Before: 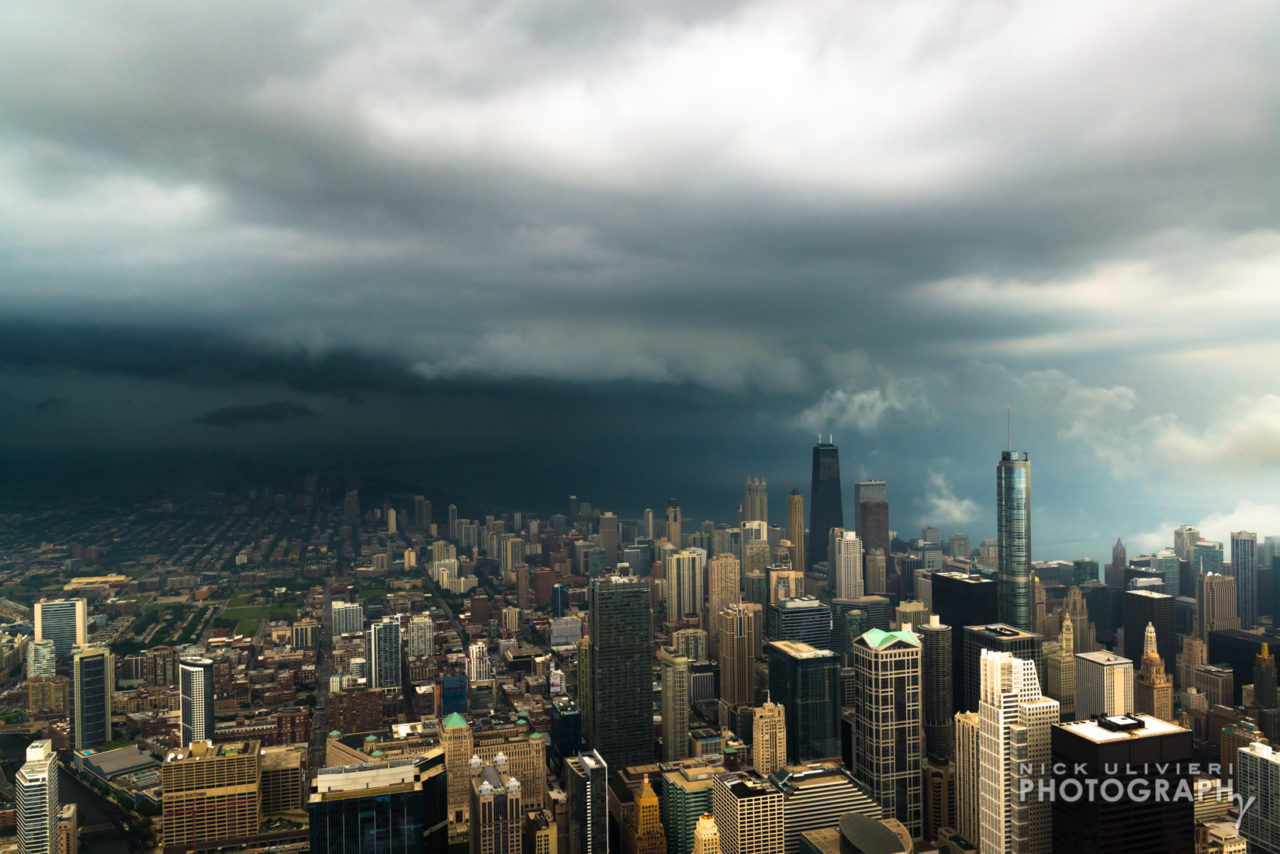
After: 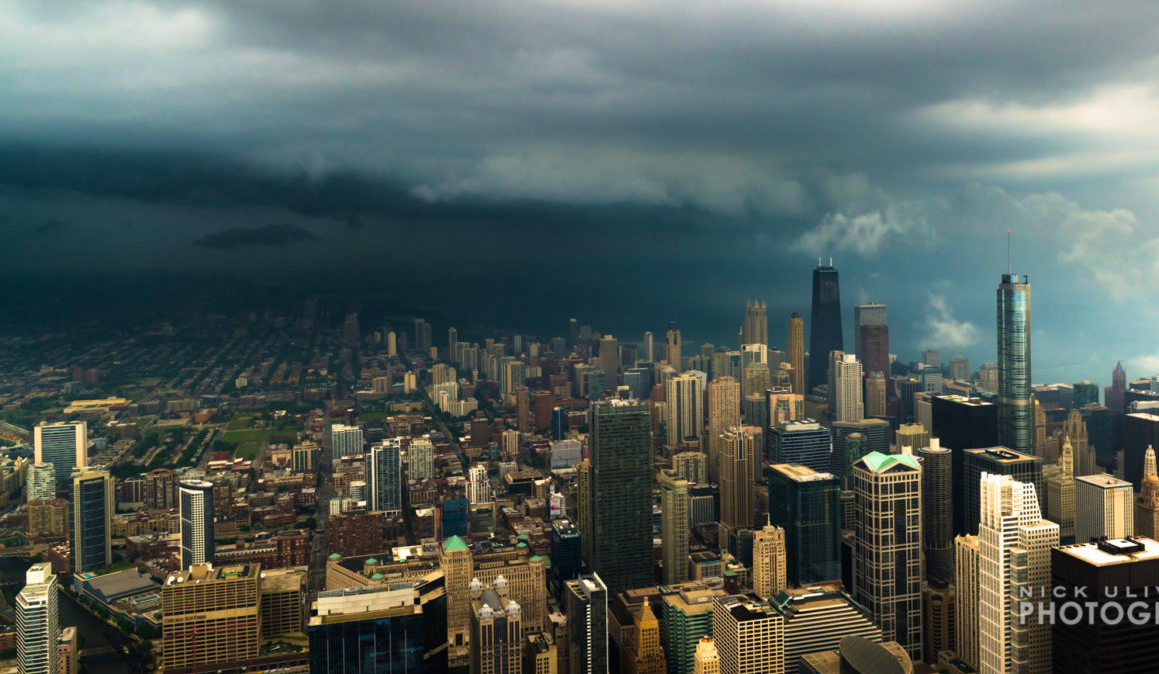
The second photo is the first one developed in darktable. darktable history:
velvia: on, module defaults
crop: top 20.842%, right 9.445%, bottom 0.222%
